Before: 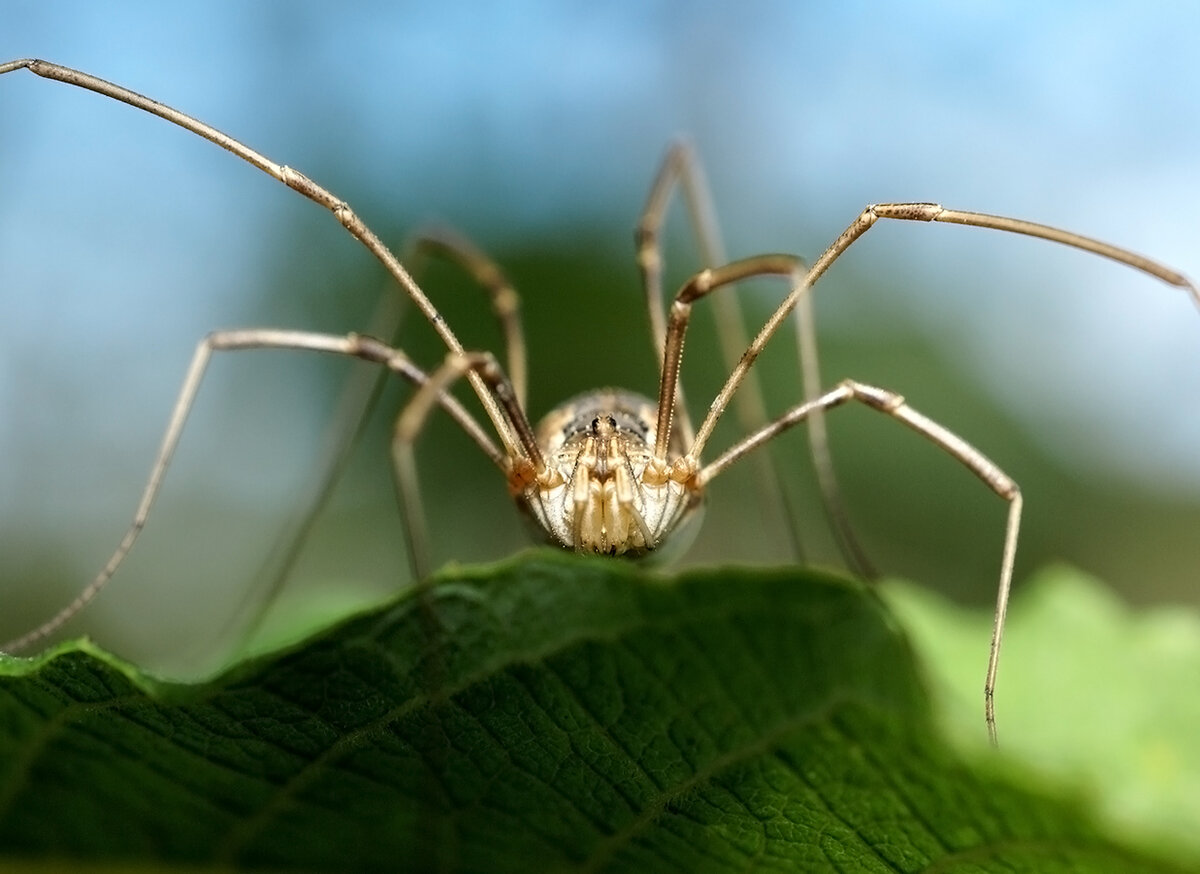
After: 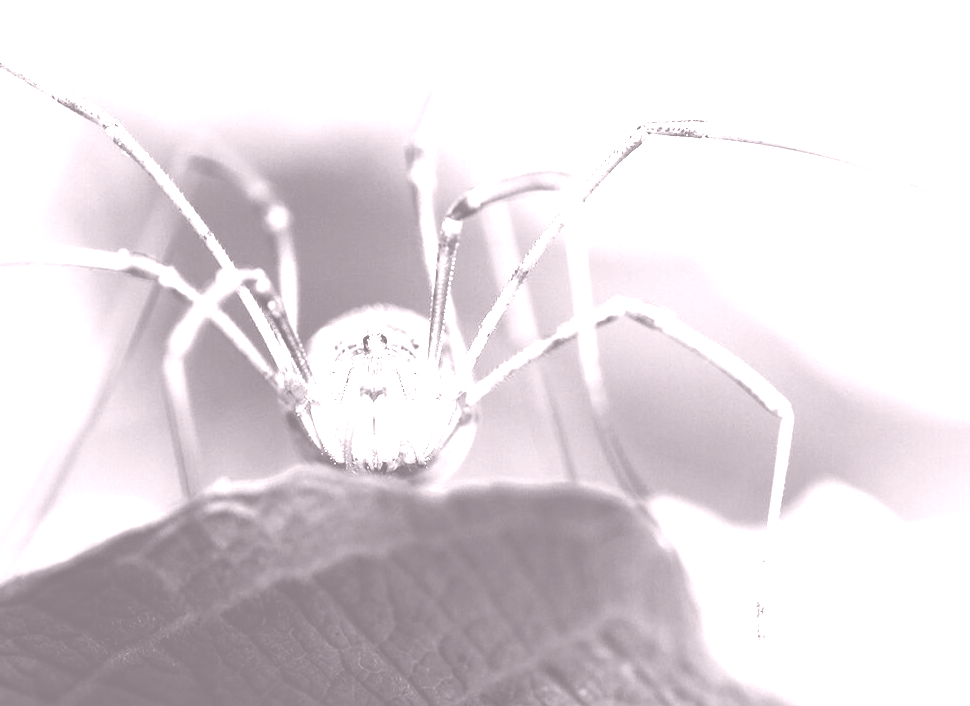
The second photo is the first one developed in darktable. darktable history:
crop: left 19.159%, top 9.58%, bottom 9.58%
tone curve: curves: ch0 [(0, 0.036) (0.037, 0.042) (0.184, 0.146) (0.438, 0.521) (0.54, 0.668) (0.698, 0.835) (0.856, 0.92) (1, 0.98)]; ch1 [(0, 0) (0.393, 0.415) (0.447, 0.448) (0.482, 0.459) (0.509, 0.496) (0.527, 0.525) (0.571, 0.602) (0.619, 0.671) (0.715, 0.729) (1, 1)]; ch2 [(0, 0) (0.369, 0.388) (0.449, 0.454) (0.499, 0.5) (0.521, 0.517) (0.53, 0.544) (0.561, 0.607) (0.674, 0.735) (1, 1)], color space Lab, independent channels, preserve colors none
colorize: hue 25.2°, saturation 83%, source mix 82%, lightness 79%, version 1
